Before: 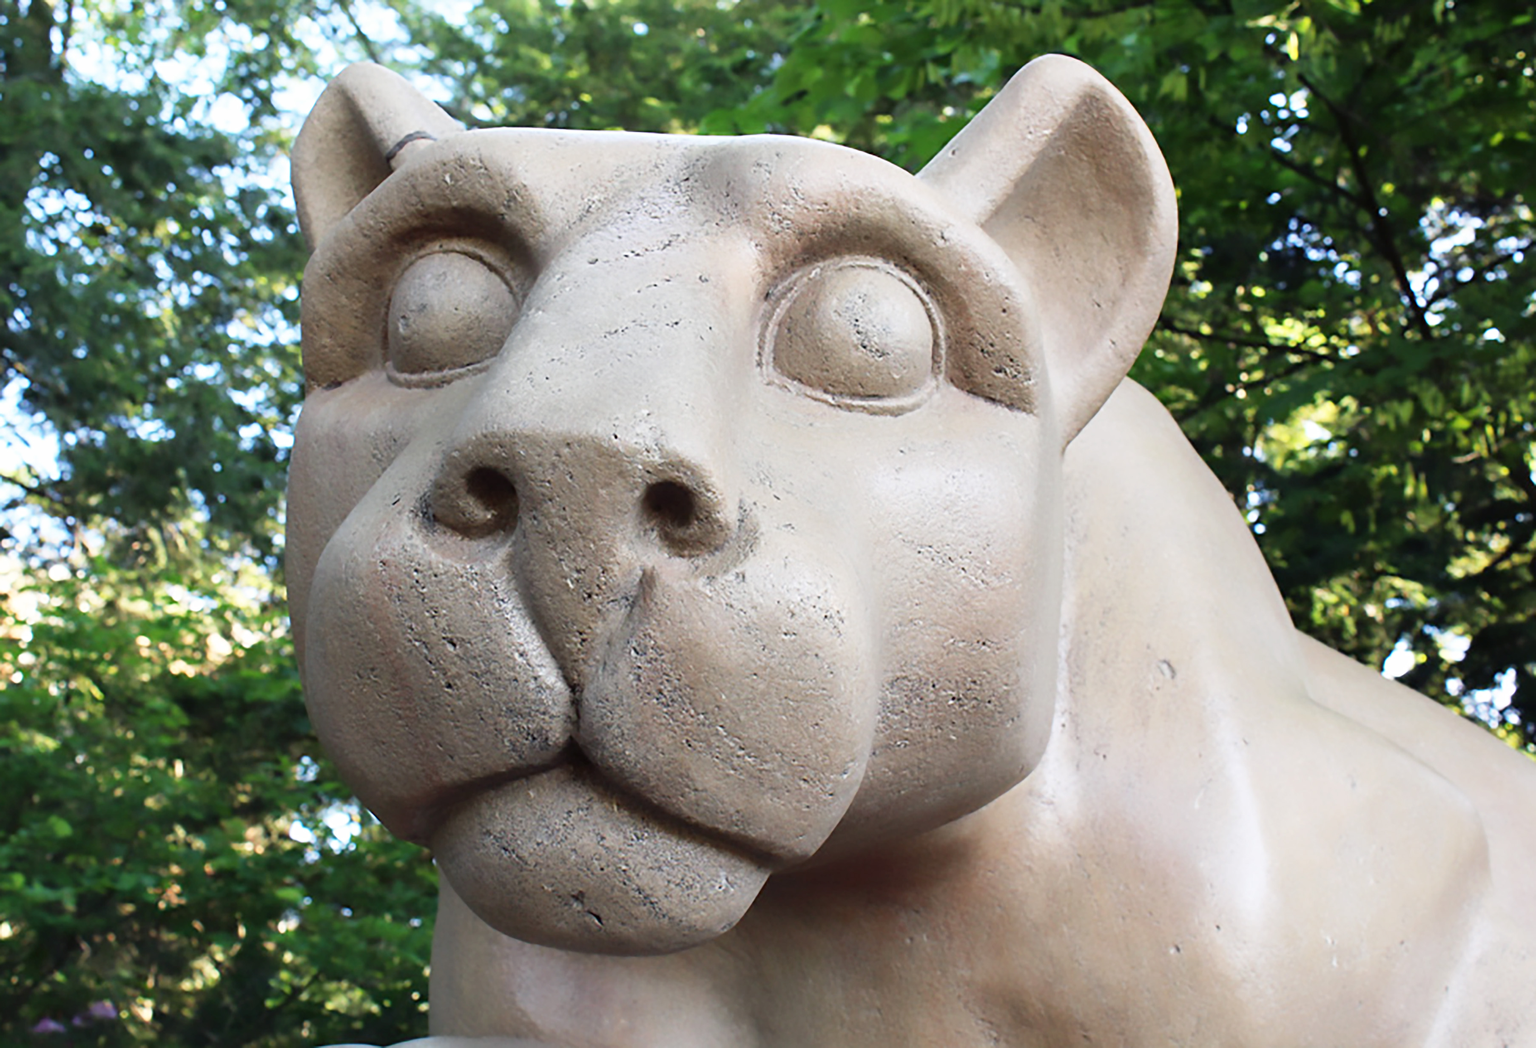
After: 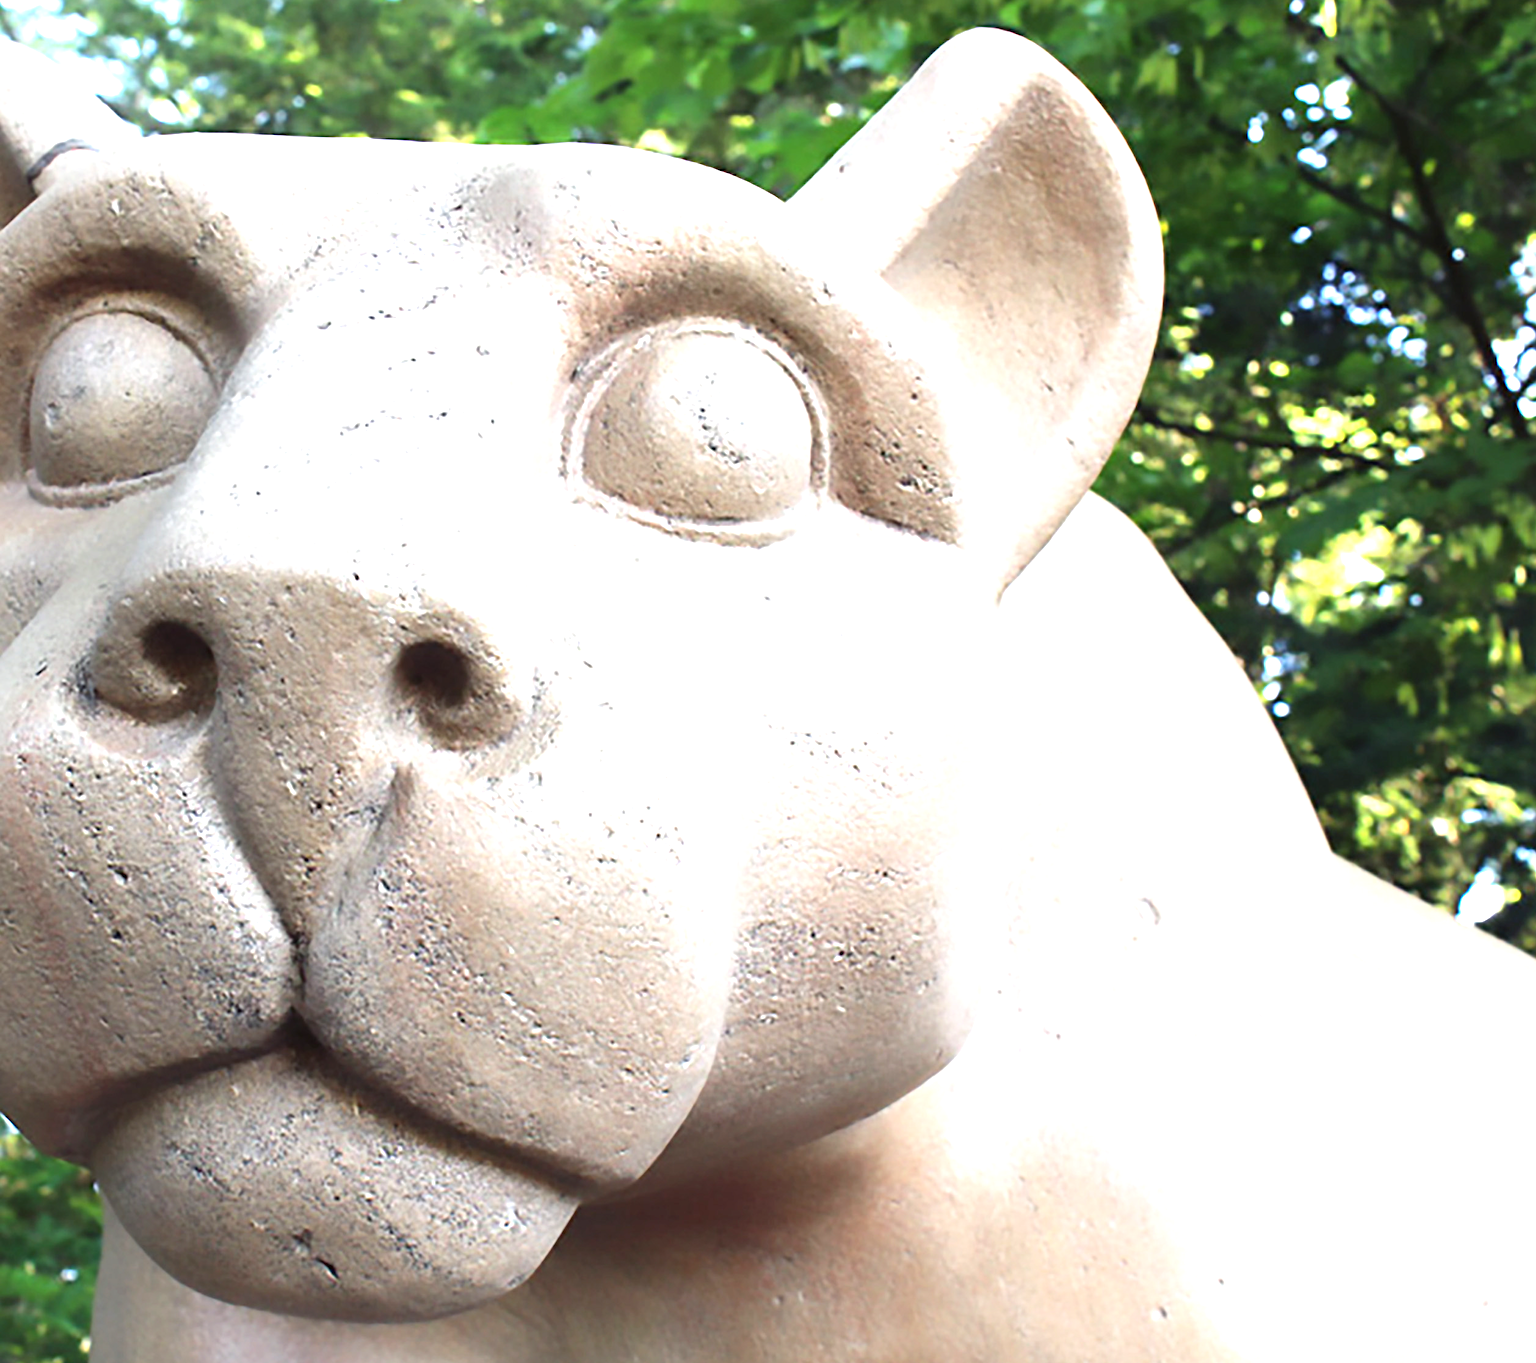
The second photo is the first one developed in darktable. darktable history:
crop and rotate: left 23.921%, top 3.337%, right 6.417%, bottom 6.026%
exposure: black level correction 0, exposure 1 EV, compensate highlight preservation false
